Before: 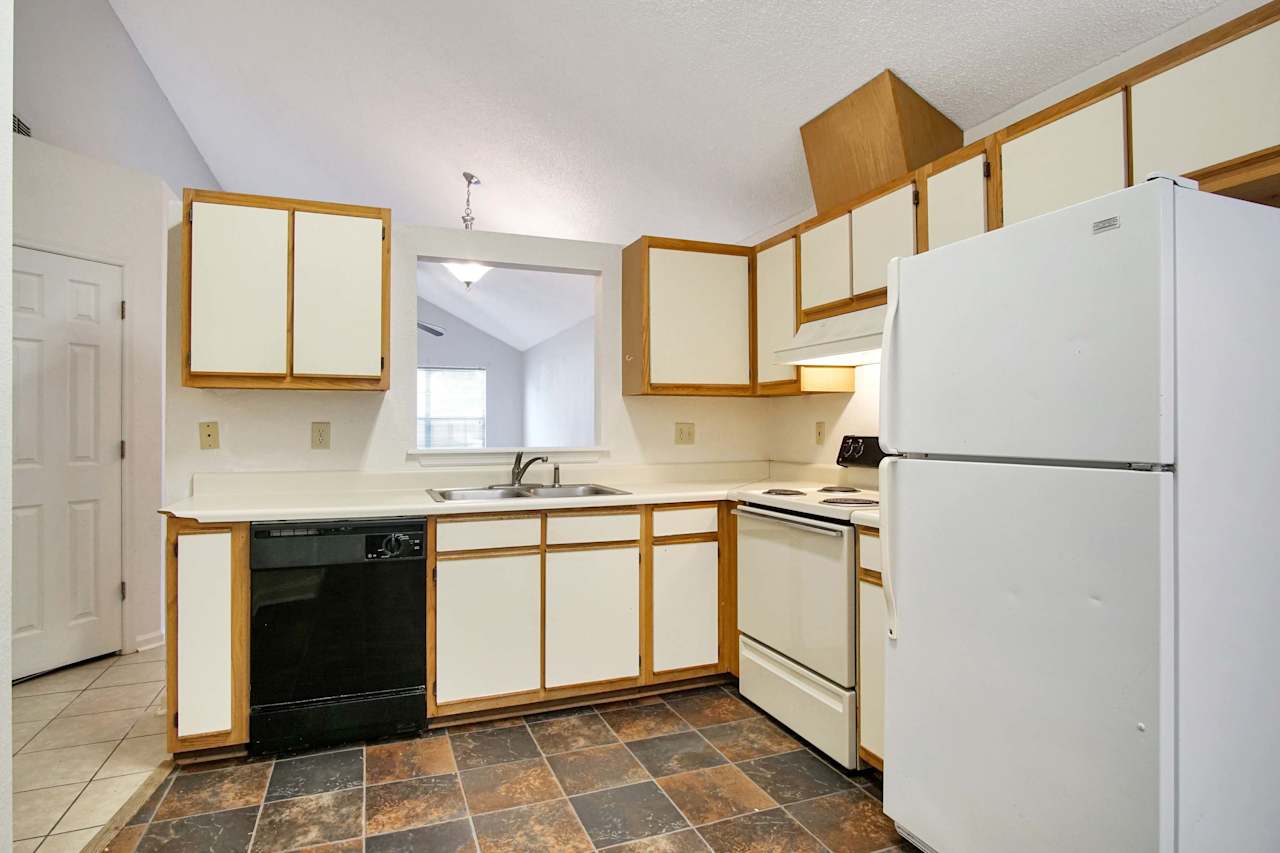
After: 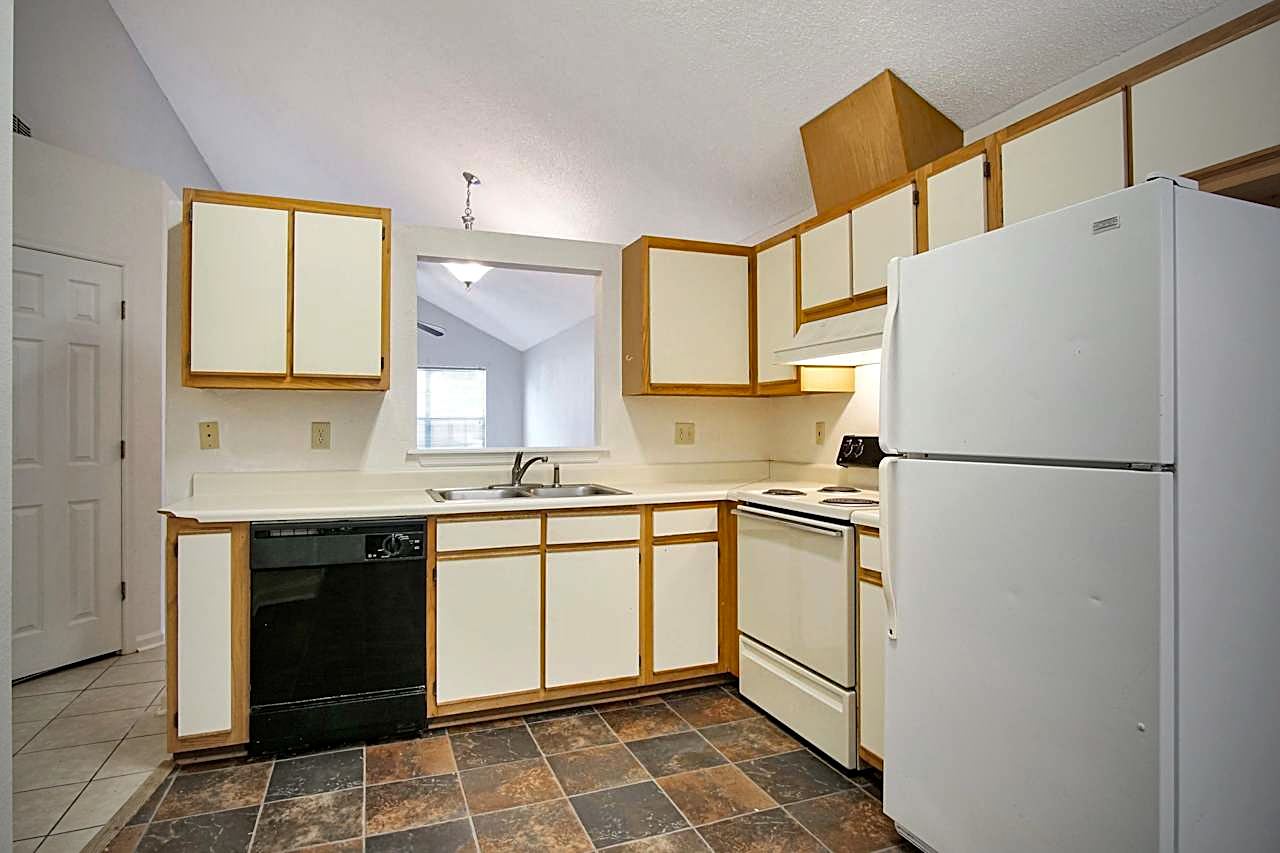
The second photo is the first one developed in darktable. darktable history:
haze removal: compatibility mode true, adaptive false
sharpen: on, module defaults
vignetting: fall-off start 72.14%, fall-off radius 108.07%, brightness -0.713, saturation -0.488, center (-0.054, -0.359), width/height ratio 0.729
